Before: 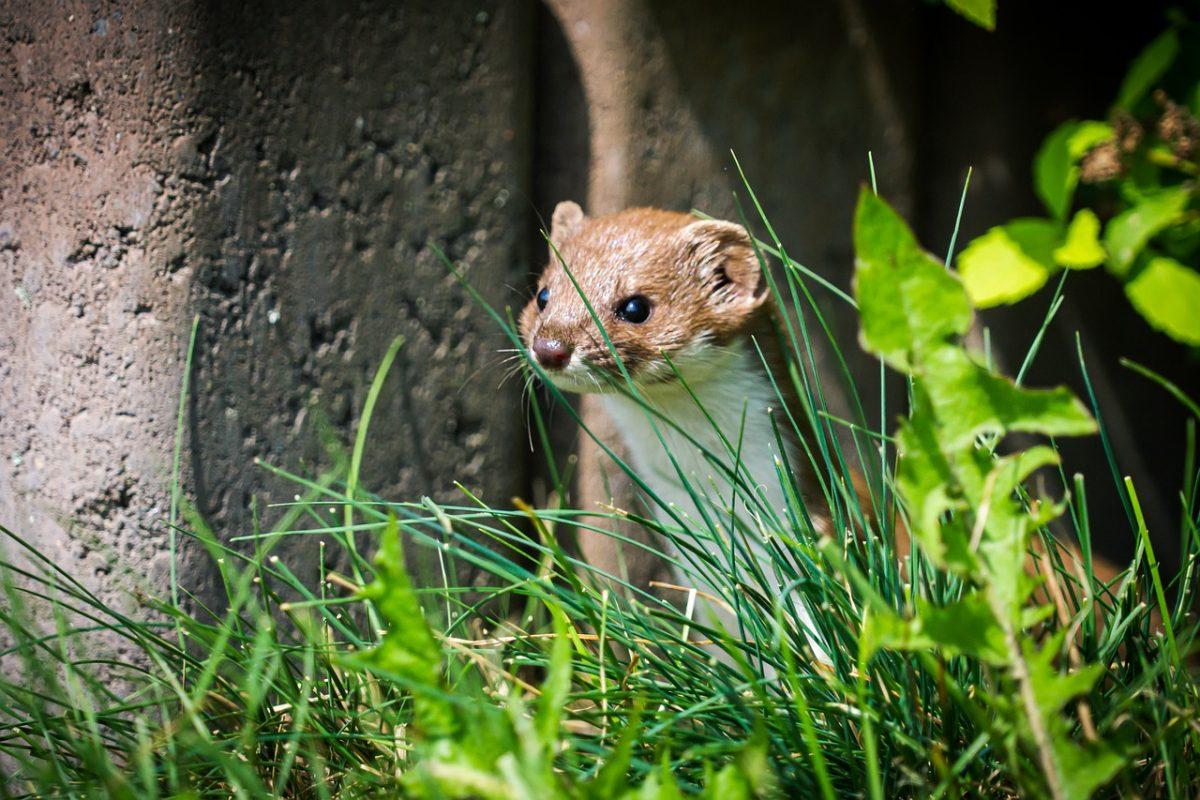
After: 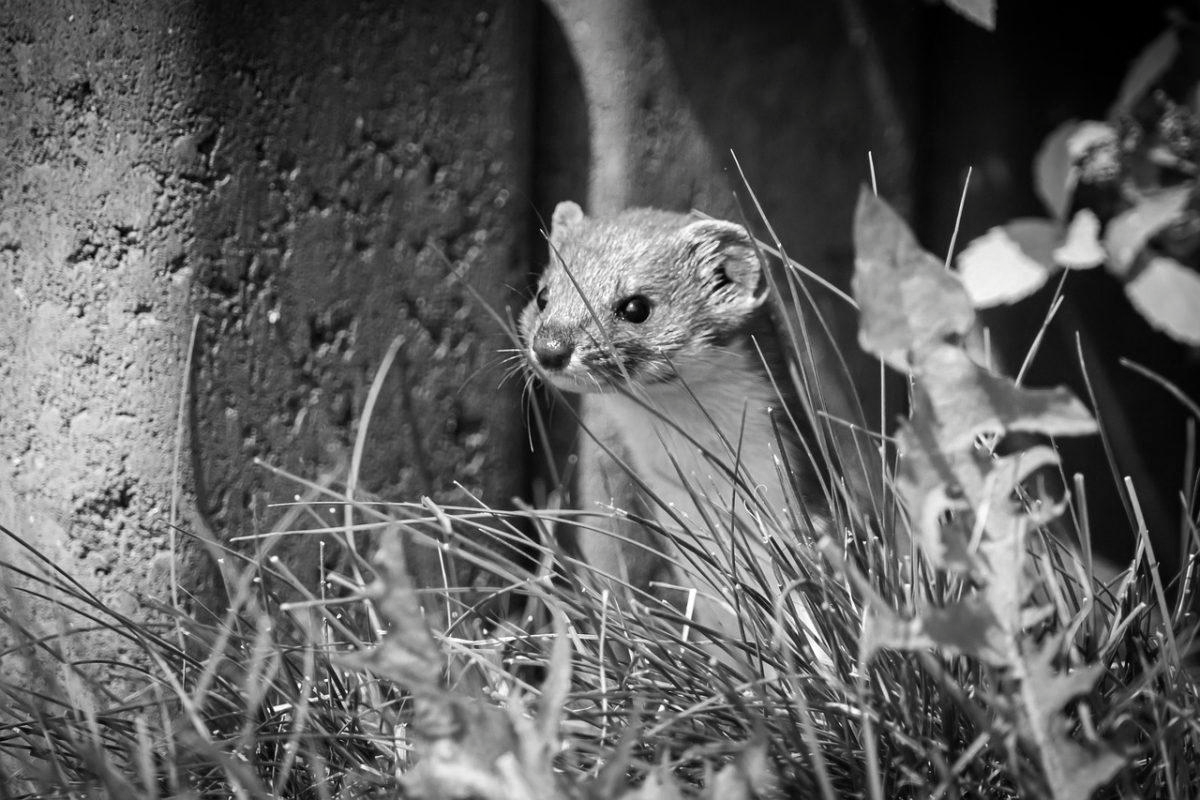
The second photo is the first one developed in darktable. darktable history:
tone equalizer: on, module defaults
contrast brightness saturation: saturation -0.995
